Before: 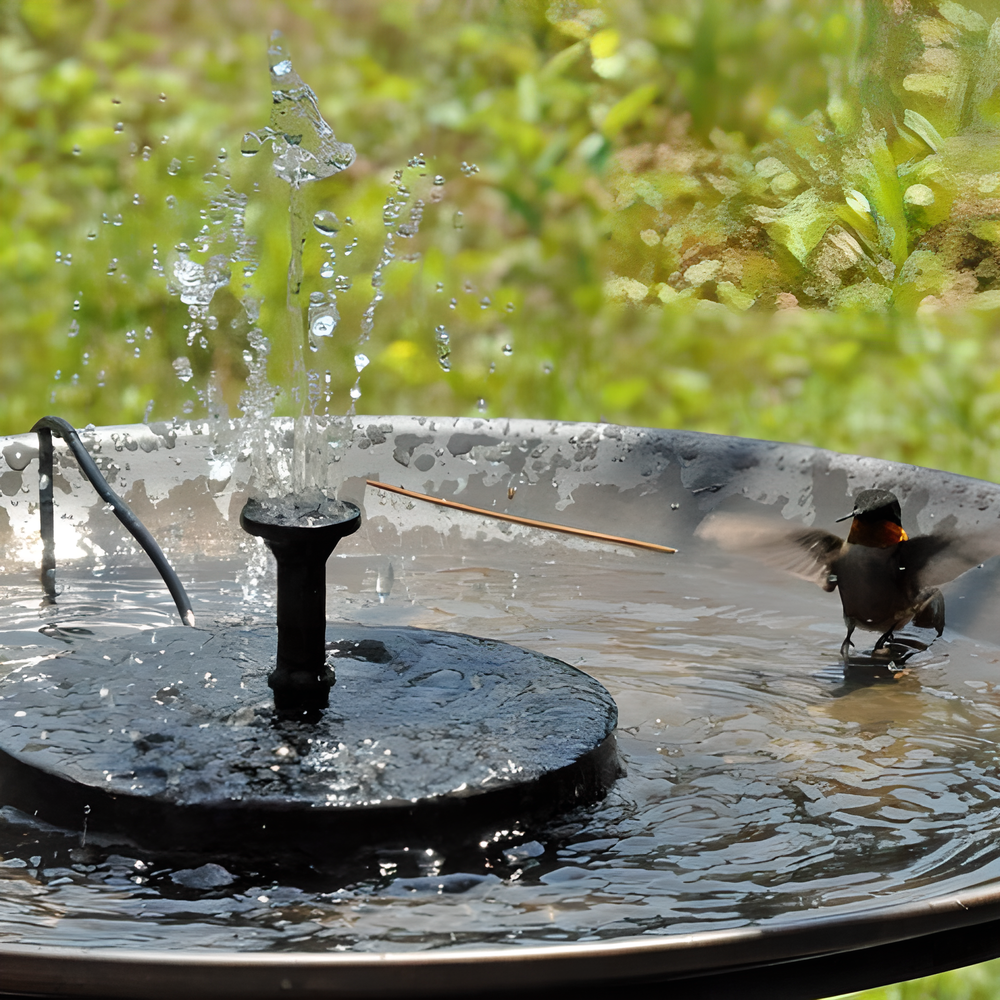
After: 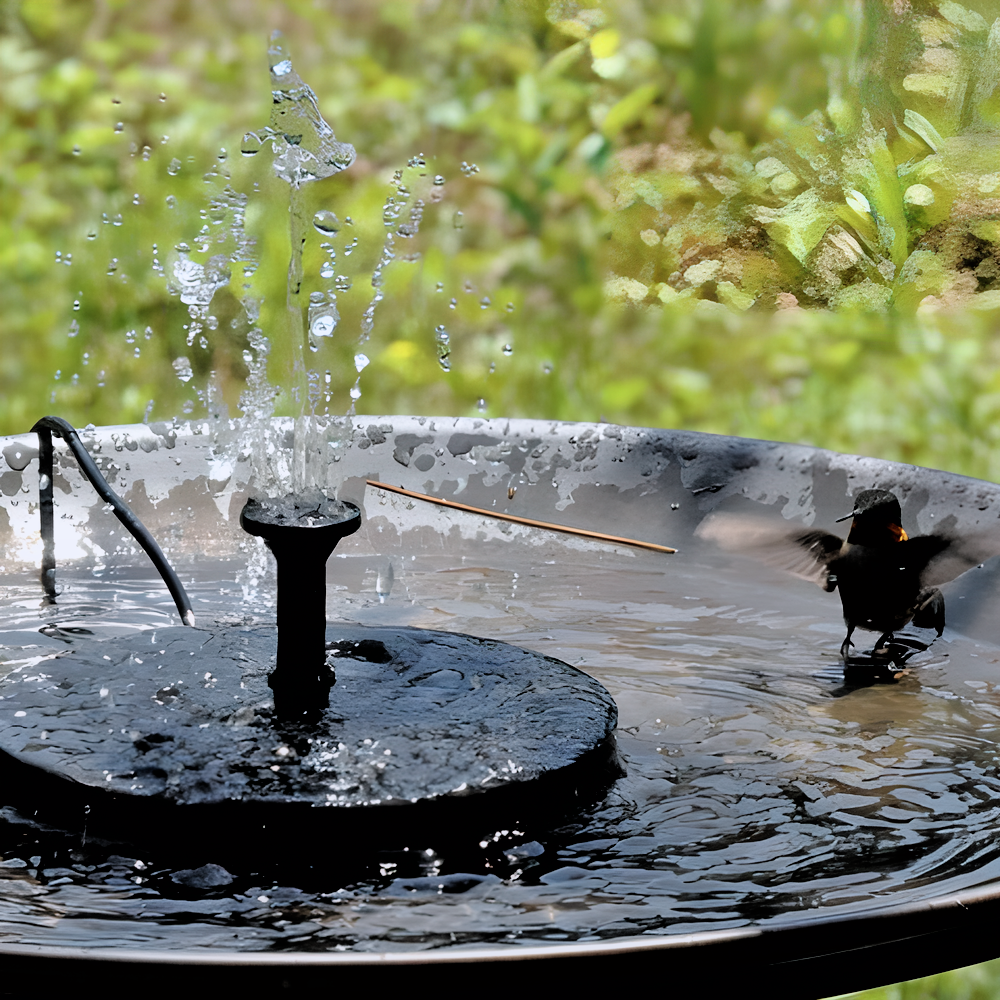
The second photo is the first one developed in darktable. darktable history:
color calibration: illuminant as shot in camera, x 0.358, y 0.373, temperature 4628.91 K
tone equalizer: on, module defaults
filmic rgb: black relative exposure -3.72 EV, white relative exposure 2.77 EV, dynamic range scaling -5.32%, hardness 3.03
graduated density: rotation -180°, offset 24.95
